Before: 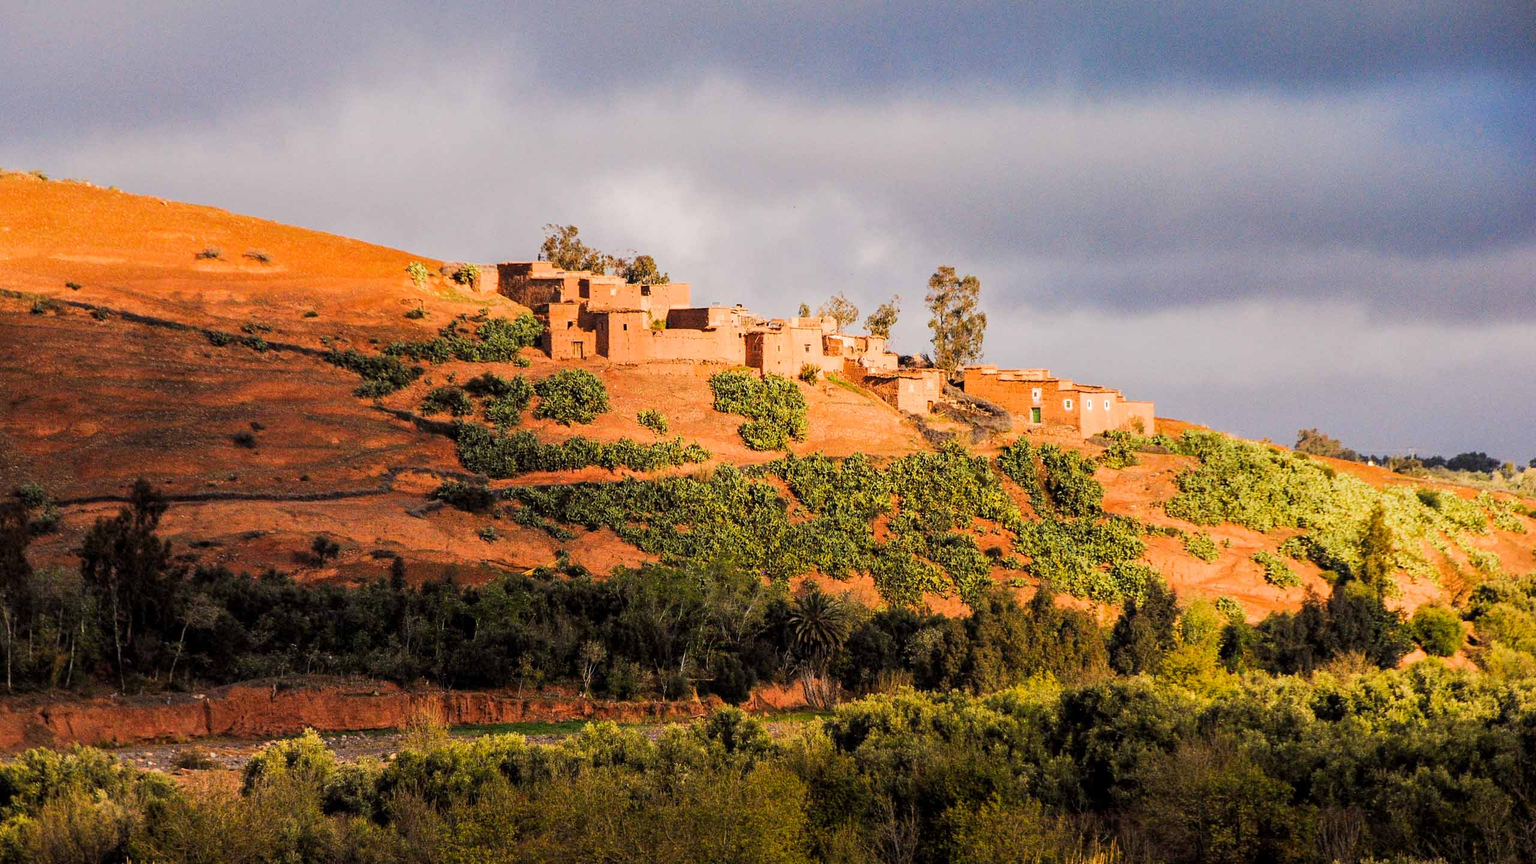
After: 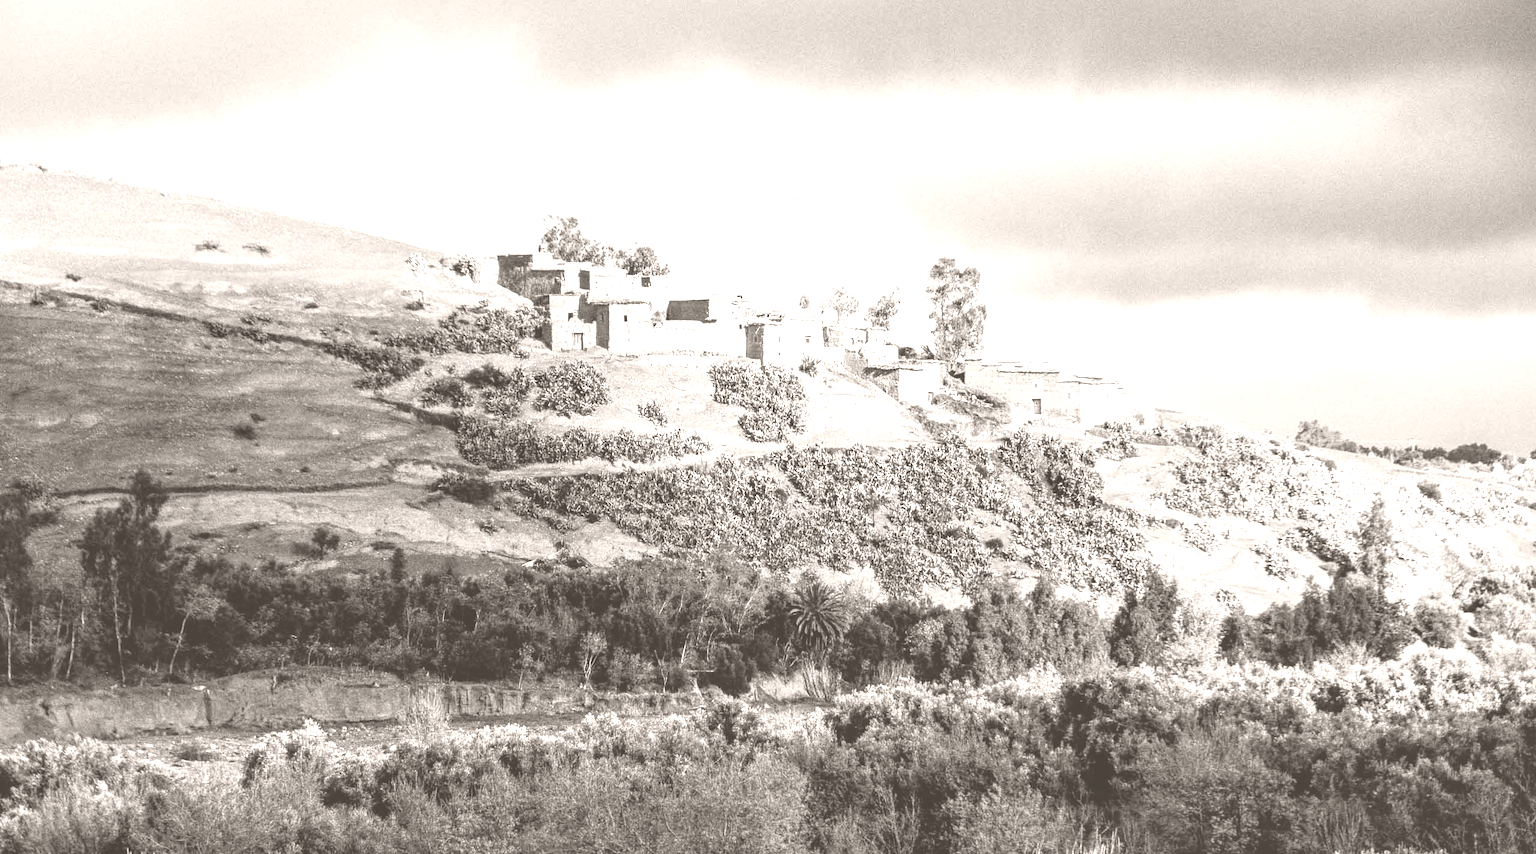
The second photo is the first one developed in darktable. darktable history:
color balance rgb: perceptual saturation grading › global saturation 10%, global vibrance 10%
colorize: hue 34.49°, saturation 35.33%, source mix 100%, lightness 55%, version 1
local contrast: on, module defaults
crop: top 1.049%, right 0.001%
